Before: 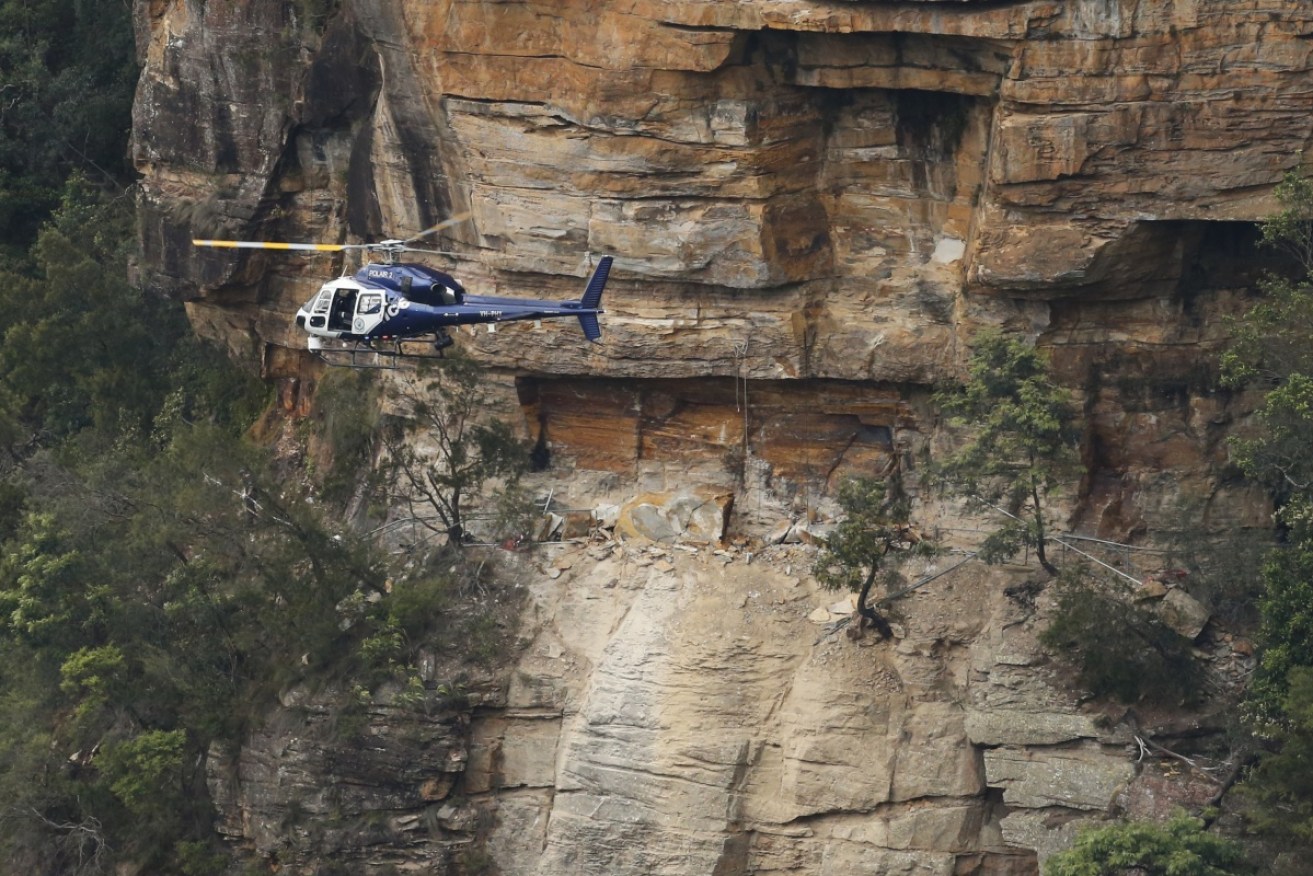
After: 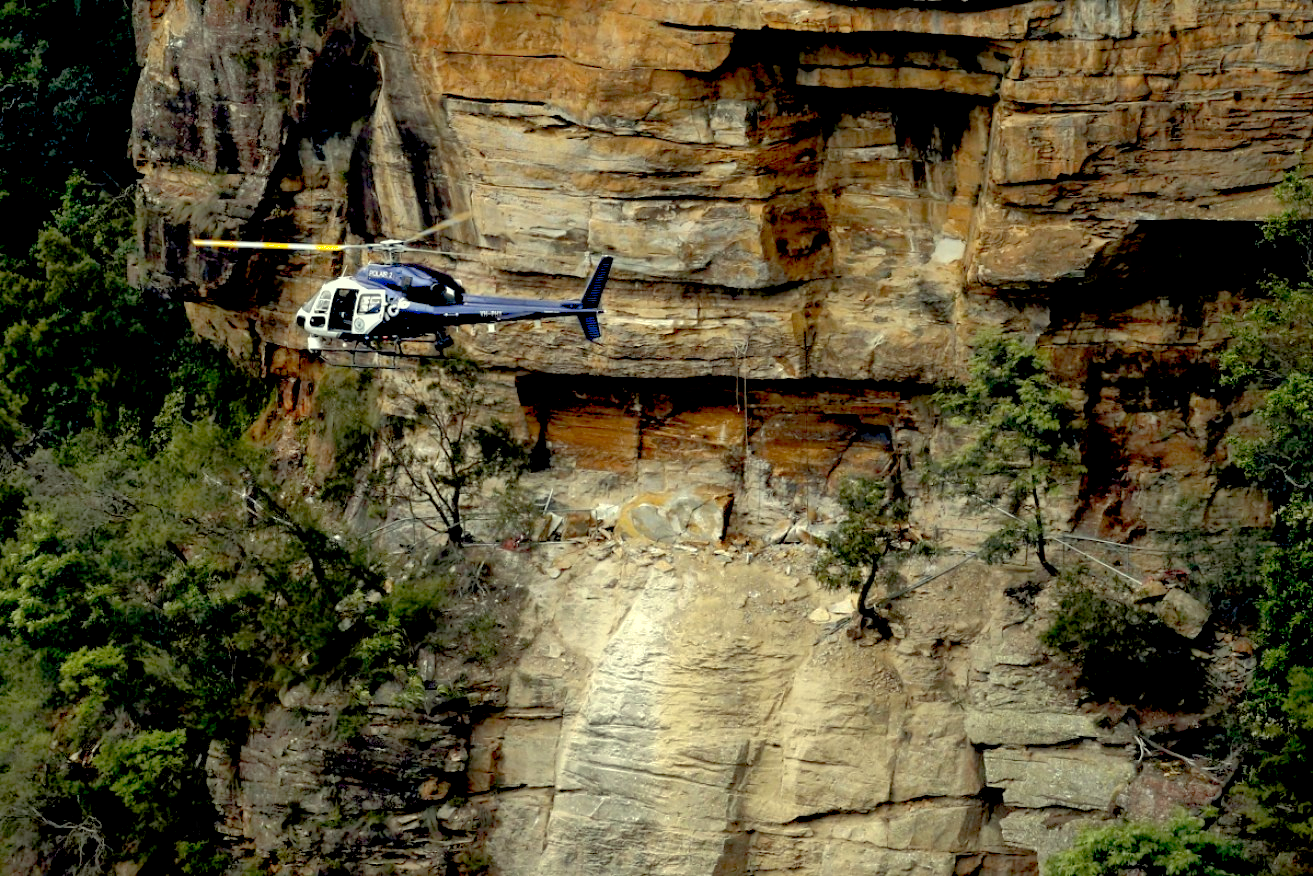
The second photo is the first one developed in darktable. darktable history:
shadows and highlights: on, module defaults
color correction: highlights a* -5.8, highlights b* 10.86
exposure: black level correction 0.039, exposure 0.499 EV, compensate highlight preservation false
